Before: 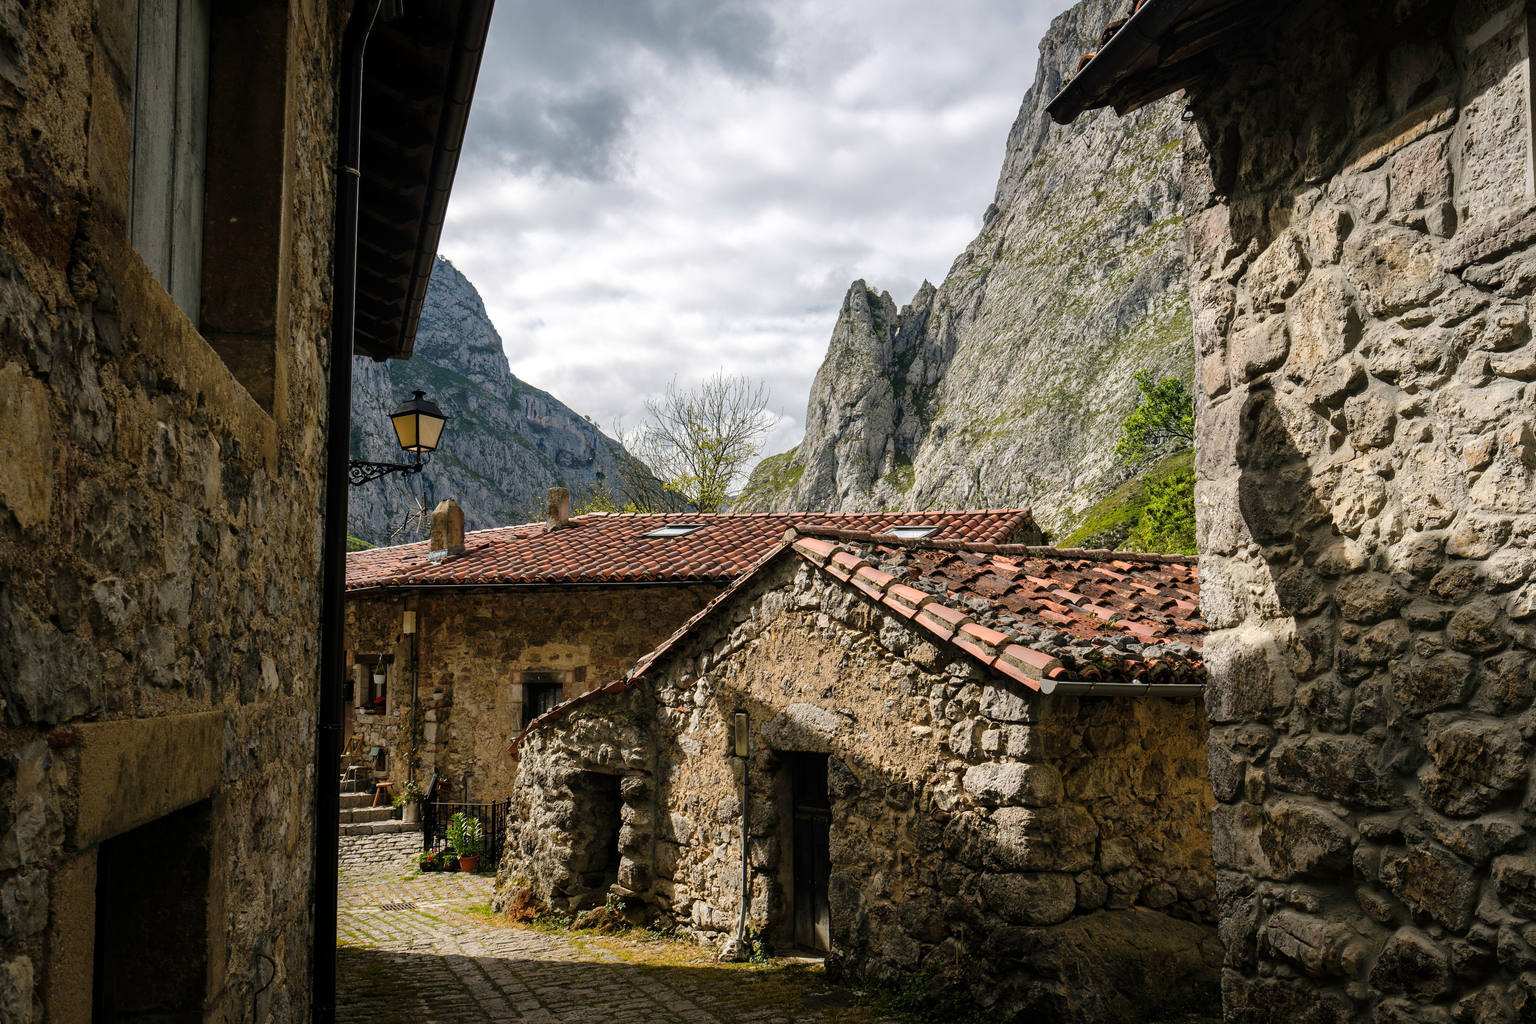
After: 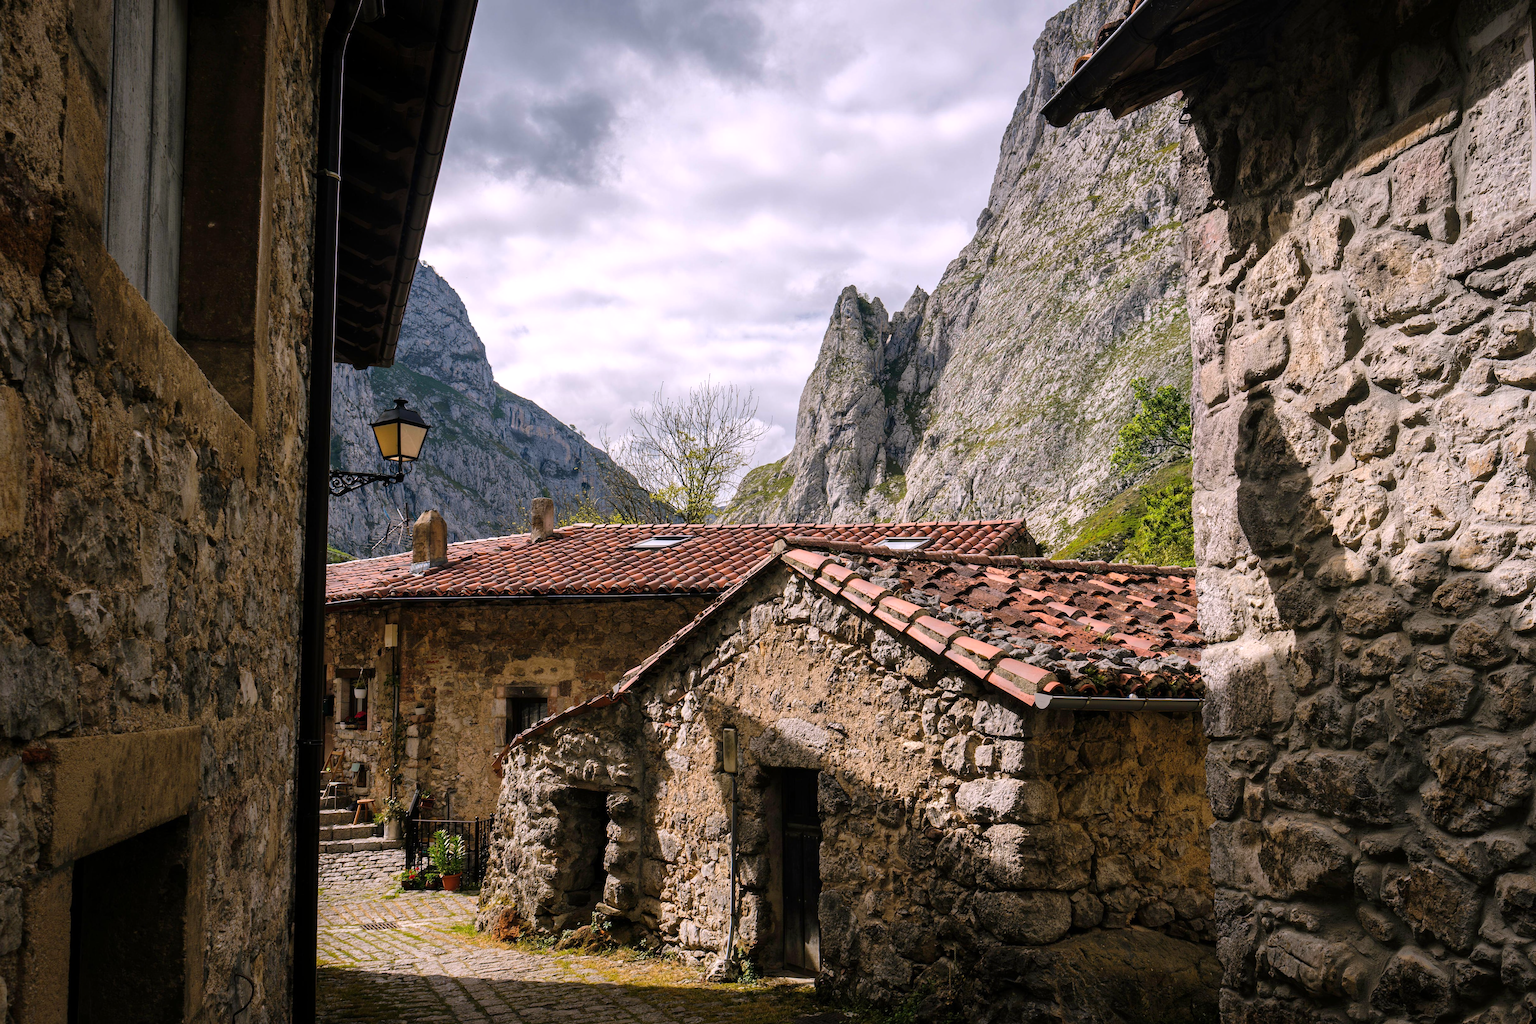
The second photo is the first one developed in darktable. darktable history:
white balance: red 1.05, blue 1.072
crop: left 1.743%, right 0.268%, bottom 2.011%
